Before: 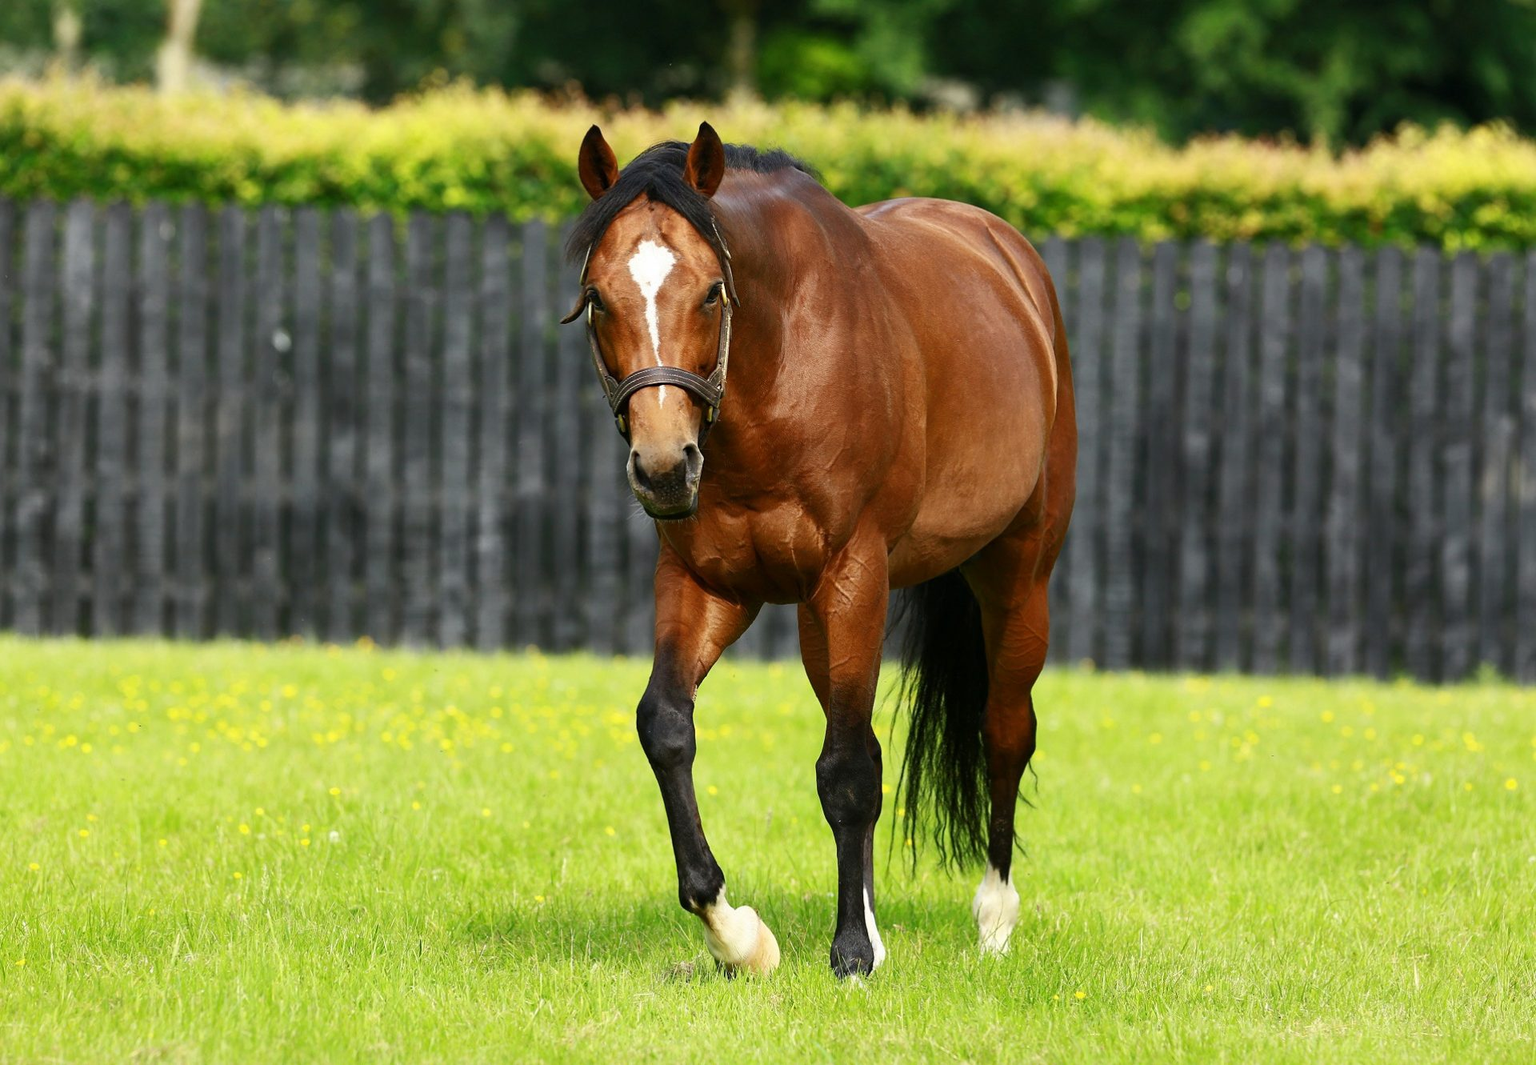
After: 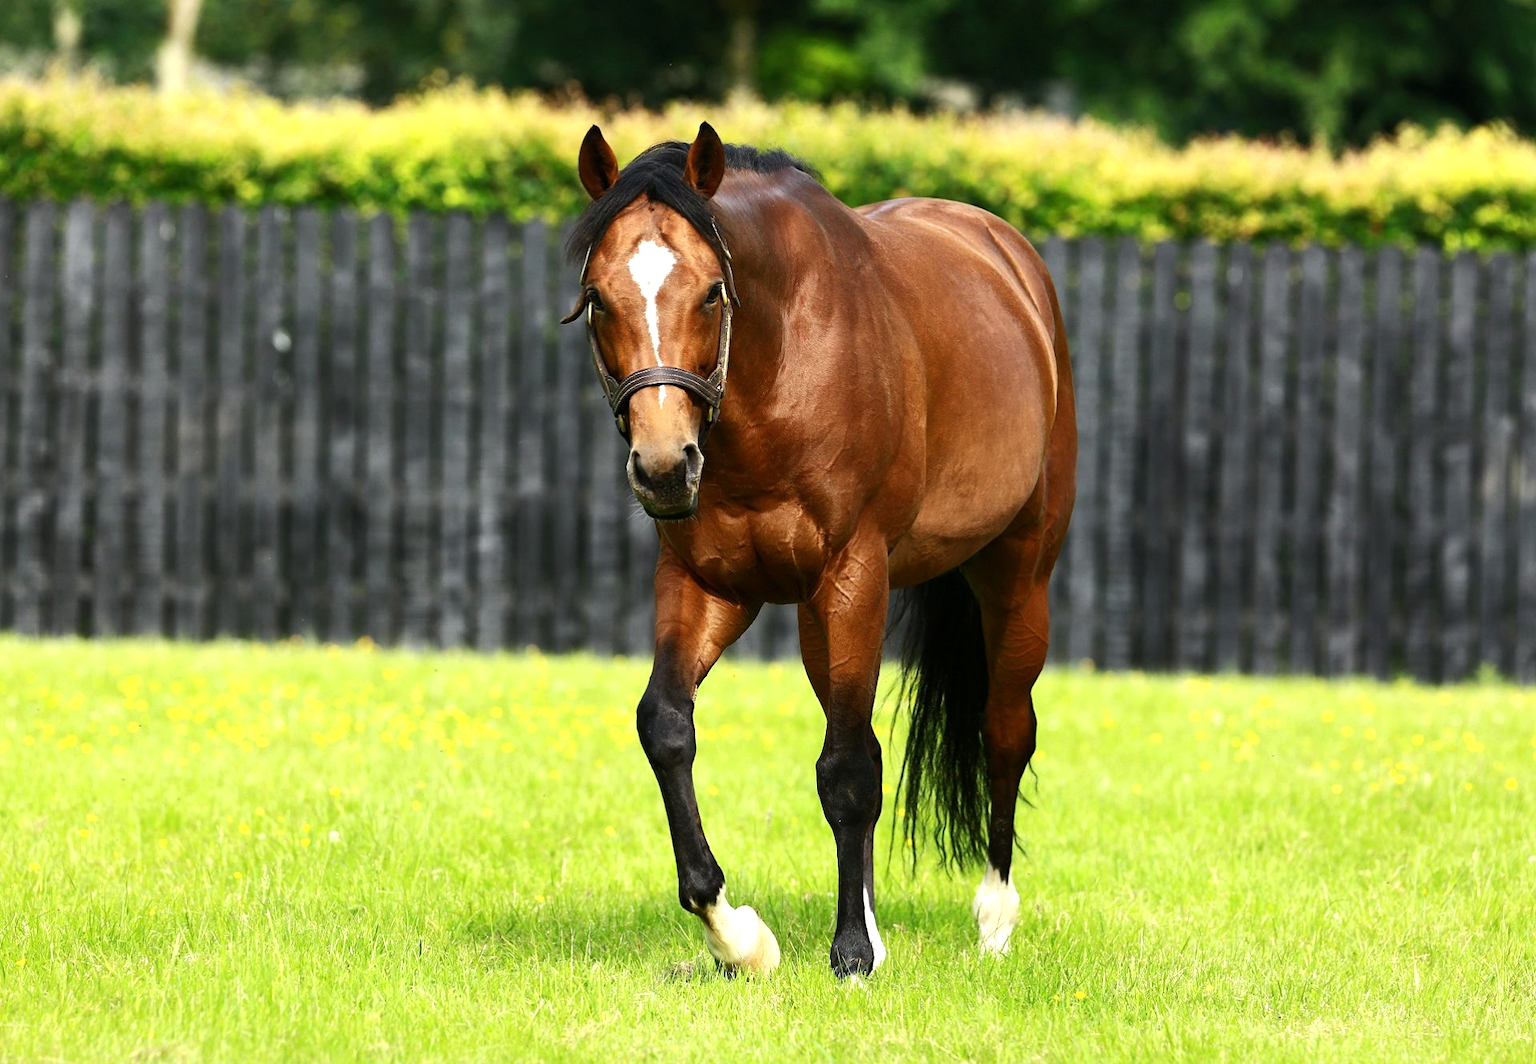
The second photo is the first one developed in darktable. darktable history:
tone equalizer: -8 EV -0.417 EV, -7 EV -0.389 EV, -6 EV -0.333 EV, -5 EV -0.222 EV, -3 EV 0.222 EV, -2 EV 0.333 EV, -1 EV 0.389 EV, +0 EV 0.417 EV, edges refinement/feathering 500, mask exposure compensation -1.57 EV, preserve details no
exposure: exposure 0.081 EV, compensate highlight preservation false
